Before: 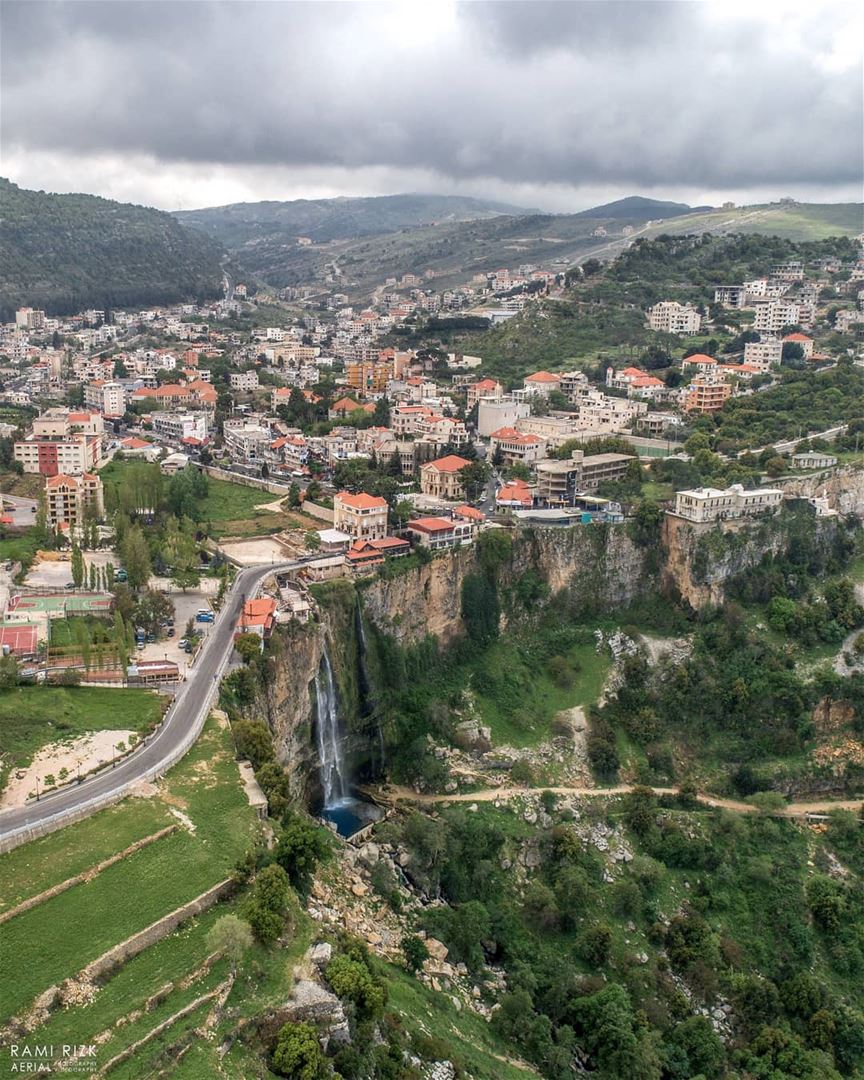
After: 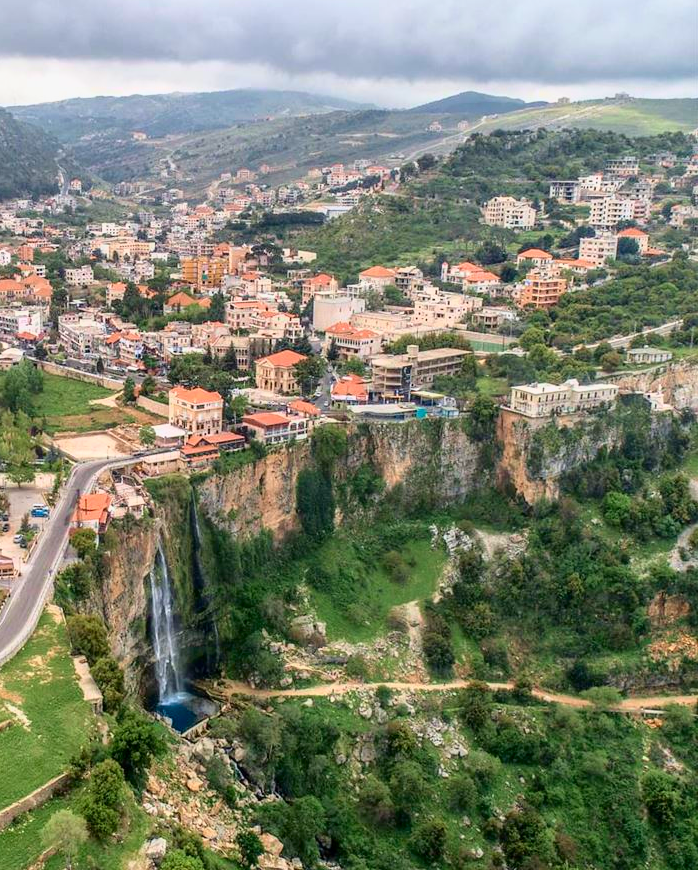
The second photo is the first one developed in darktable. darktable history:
crop: left 19.187%, top 9.791%, right 0.001%, bottom 9.611%
tone curve: curves: ch0 [(0, 0) (0.091, 0.077) (0.389, 0.458) (0.745, 0.82) (0.844, 0.908) (0.909, 0.942) (1, 0.973)]; ch1 [(0, 0) (0.437, 0.404) (0.5, 0.5) (0.529, 0.556) (0.58, 0.603) (0.616, 0.649) (1, 1)]; ch2 [(0, 0) (0.442, 0.415) (0.5, 0.5) (0.535, 0.557) (0.585, 0.62) (1, 1)], color space Lab, independent channels, preserve colors none
